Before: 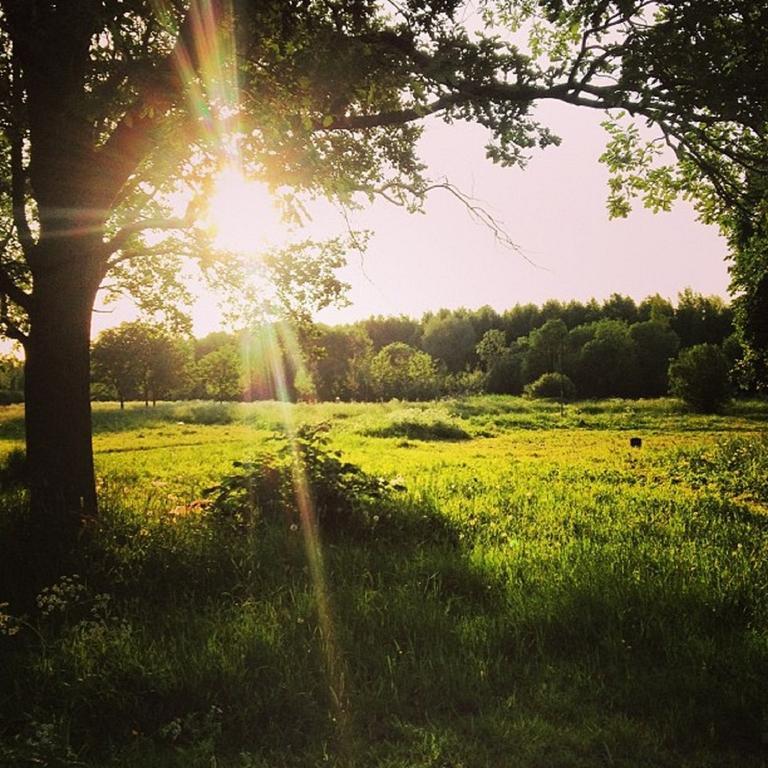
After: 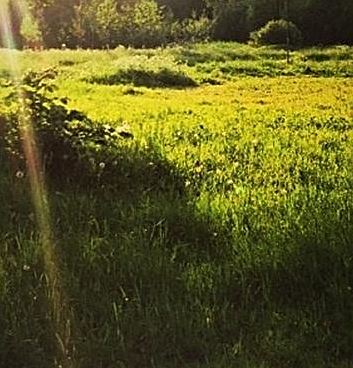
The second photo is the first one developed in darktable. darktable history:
crop: left 35.772%, top 46.084%, right 18.172%, bottom 5.949%
sharpen: on, module defaults
